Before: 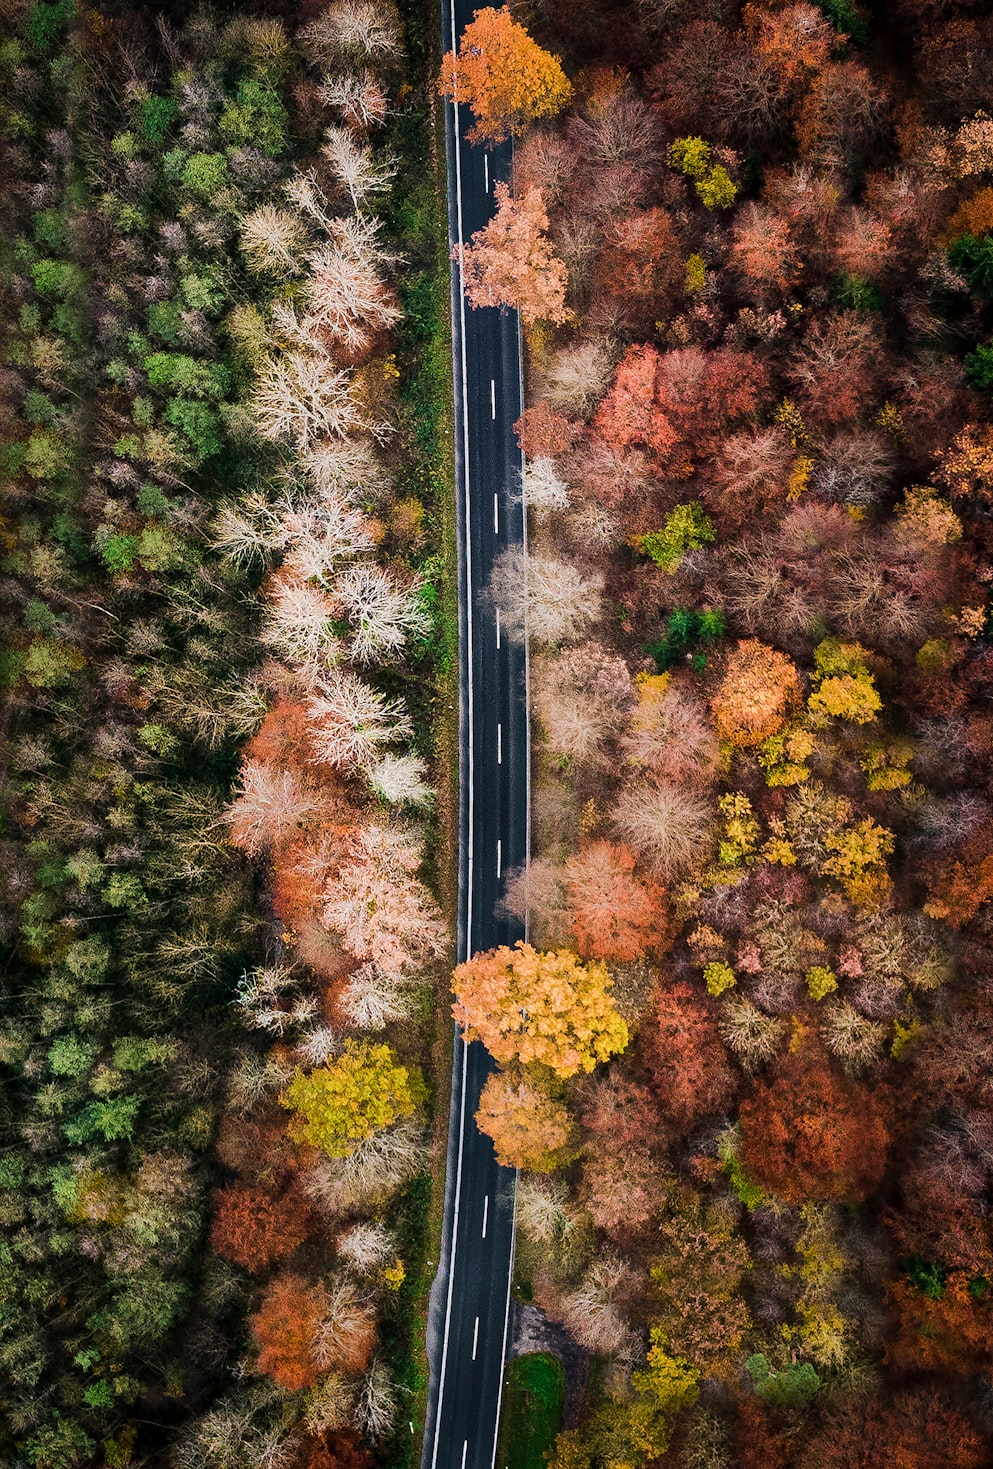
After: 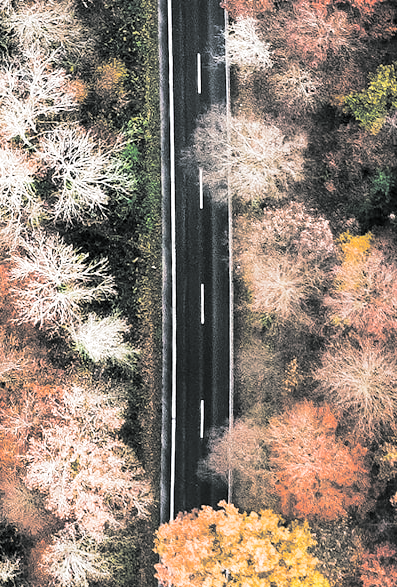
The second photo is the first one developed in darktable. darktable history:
split-toning: shadows › hue 190.8°, shadows › saturation 0.05, highlights › hue 54°, highlights › saturation 0.05, compress 0%
crop: left 30%, top 30%, right 30%, bottom 30%
exposure: black level correction 0.001, exposure 0.5 EV, compensate exposure bias true, compensate highlight preservation false
shadows and highlights: shadows -30, highlights 30
